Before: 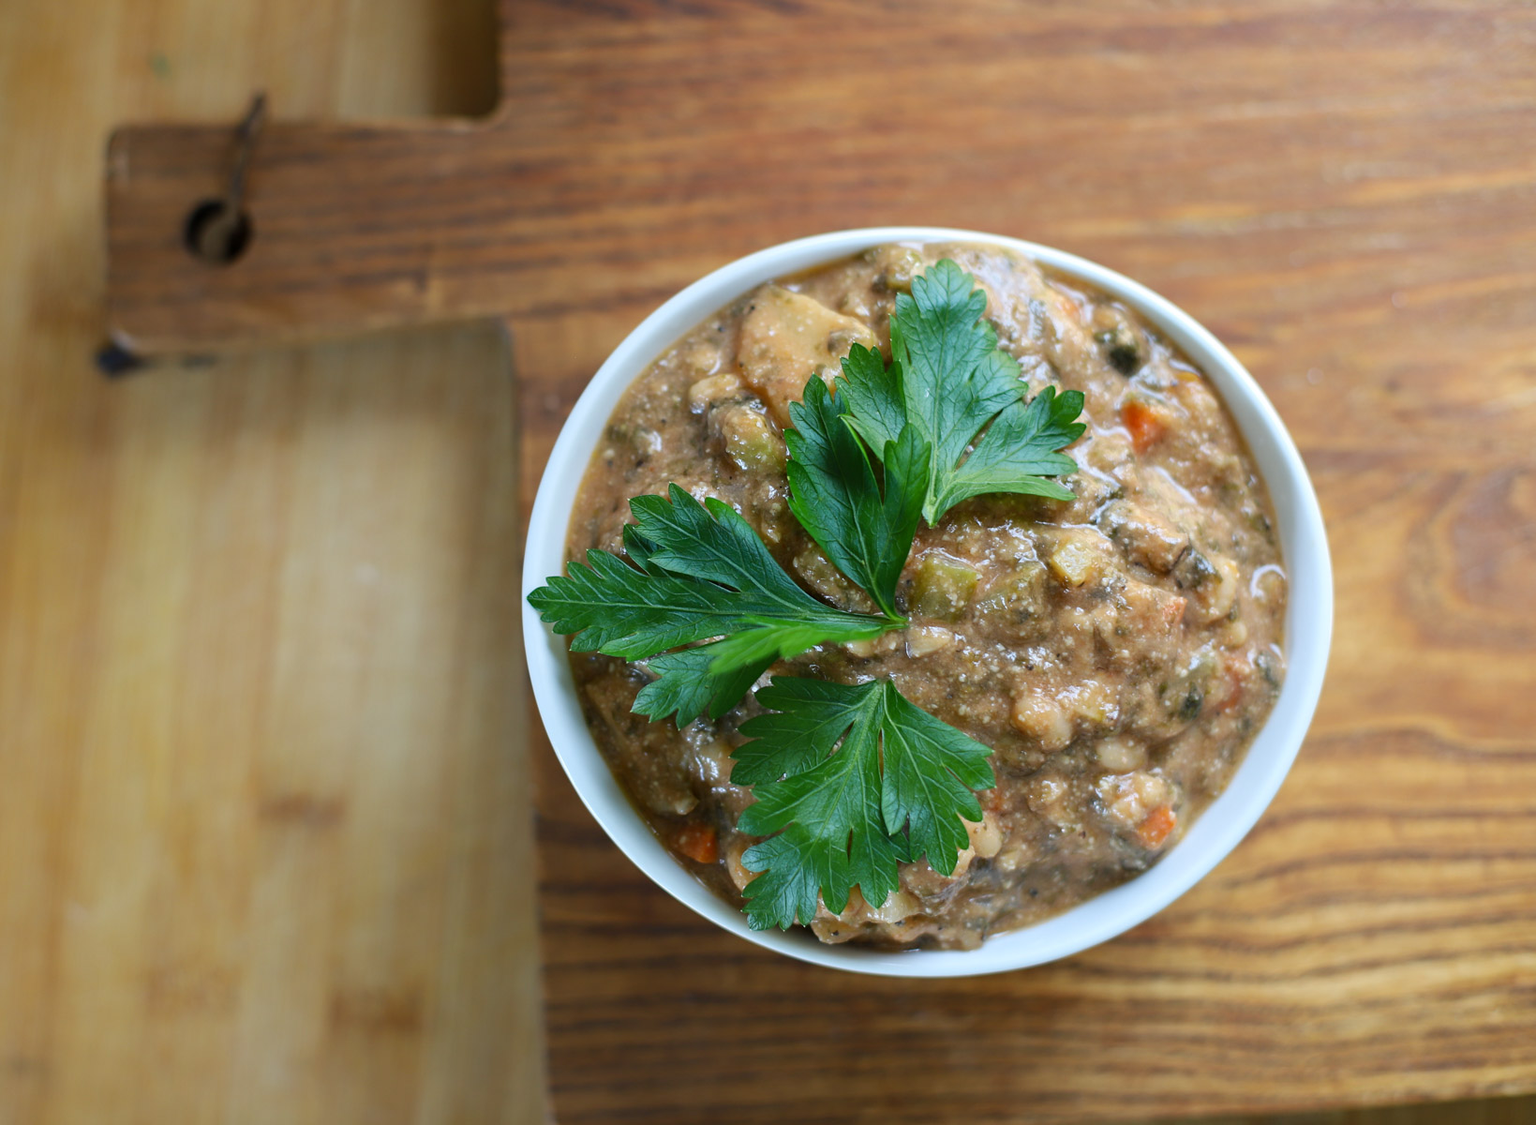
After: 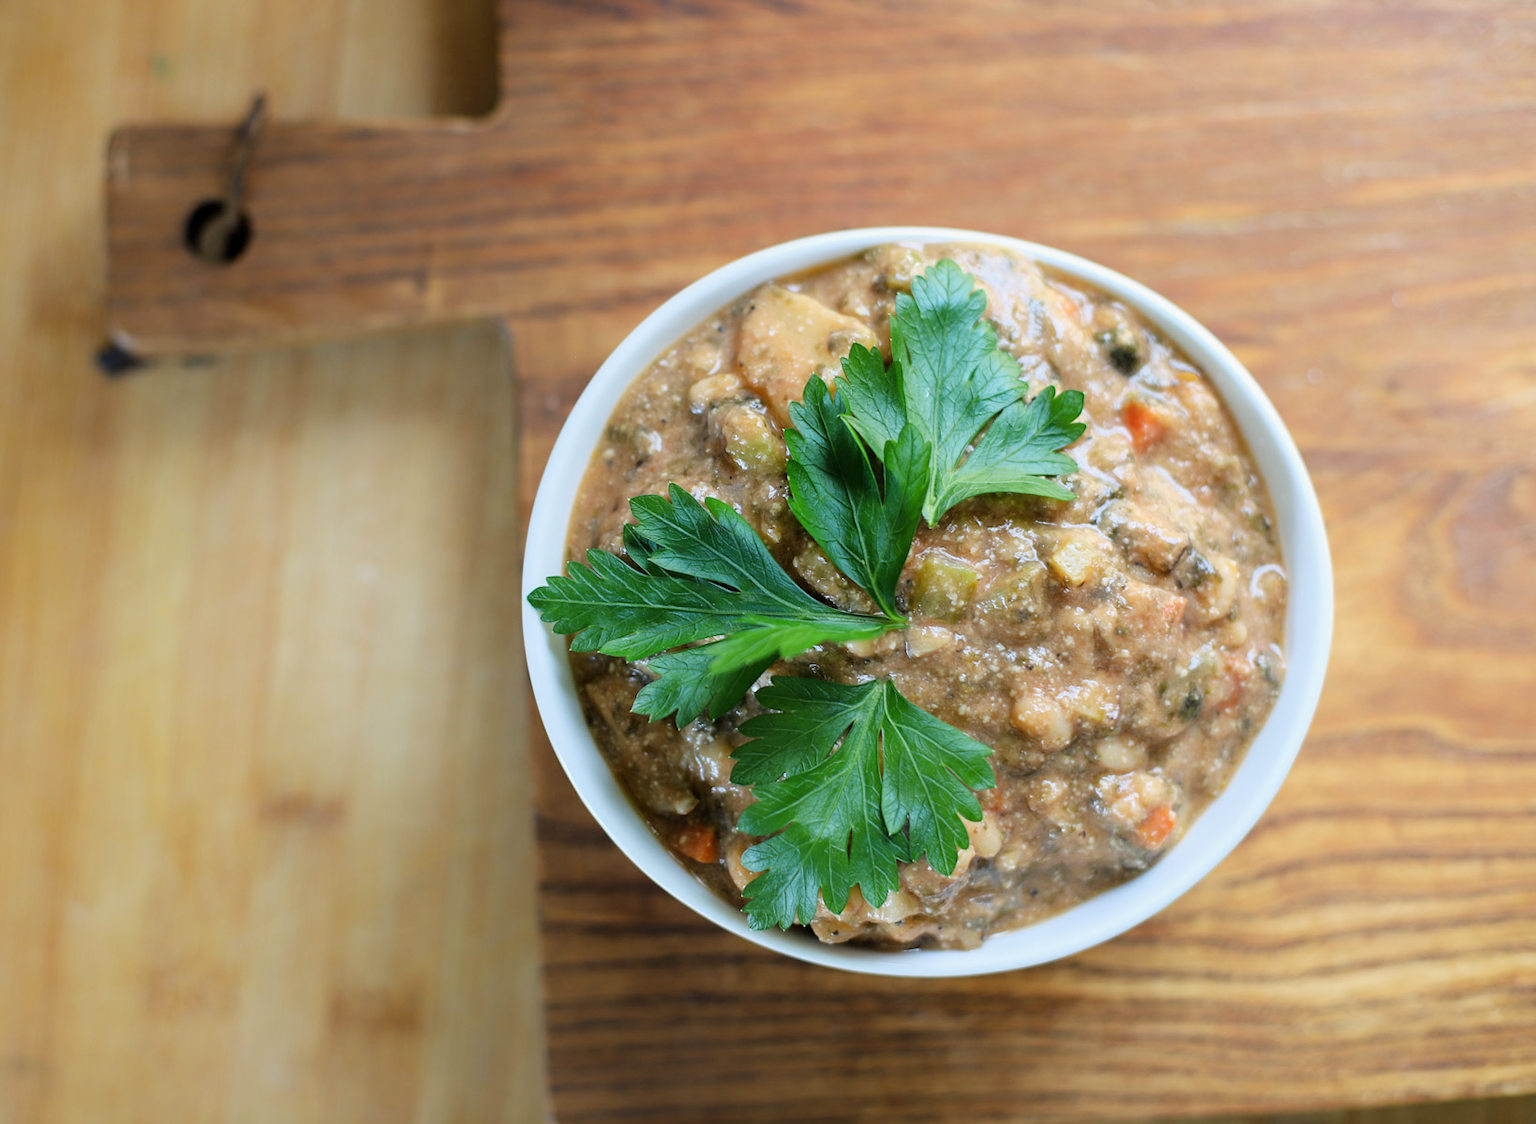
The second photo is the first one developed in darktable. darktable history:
filmic rgb: black relative exposure -16 EV, white relative exposure 4.04 EV, target black luminance 0%, hardness 7.61, latitude 72.88%, contrast 0.895, highlights saturation mix 11.36%, shadows ↔ highlights balance -0.368%, iterations of high-quality reconstruction 0
tone equalizer: -8 EV -0.765 EV, -7 EV -0.67 EV, -6 EV -0.561 EV, -5 EV -0.399 EV, -3 EV 0.395 EV, -2 EV 0.6 EV, -1 EV 0.681 EV, +0 EV 0.77 EV
